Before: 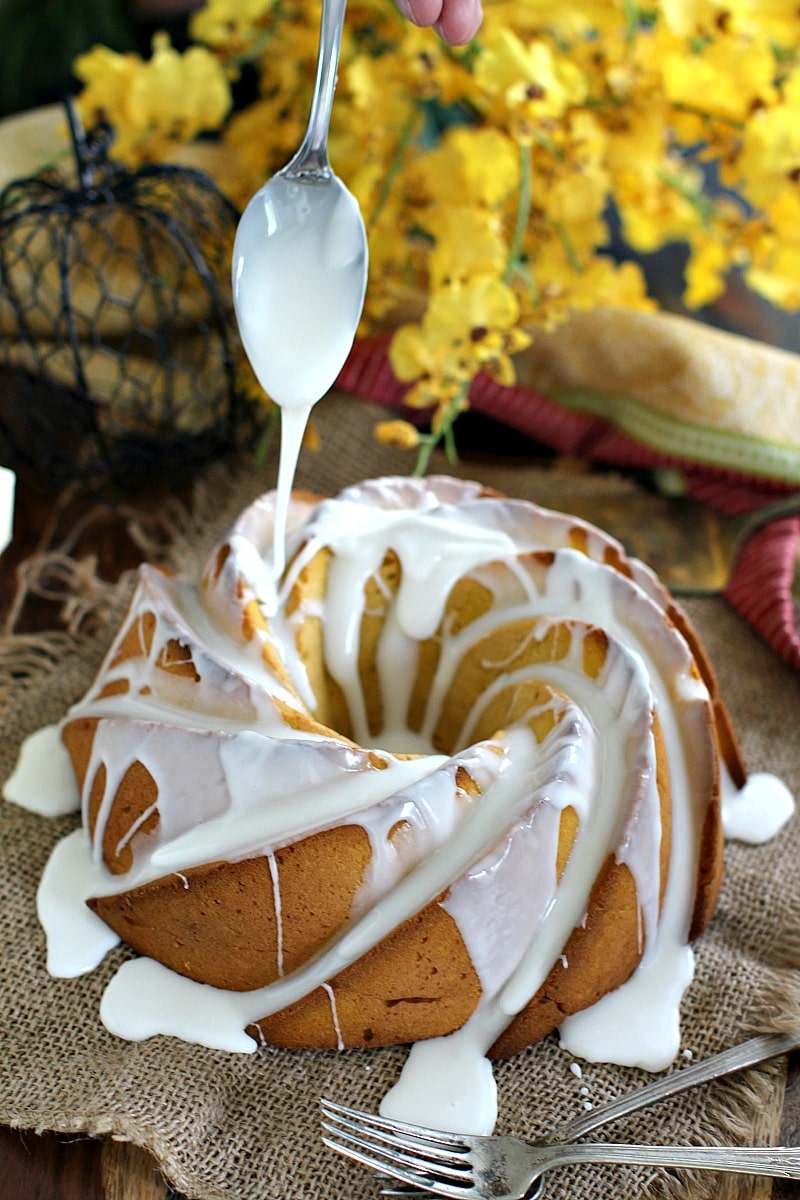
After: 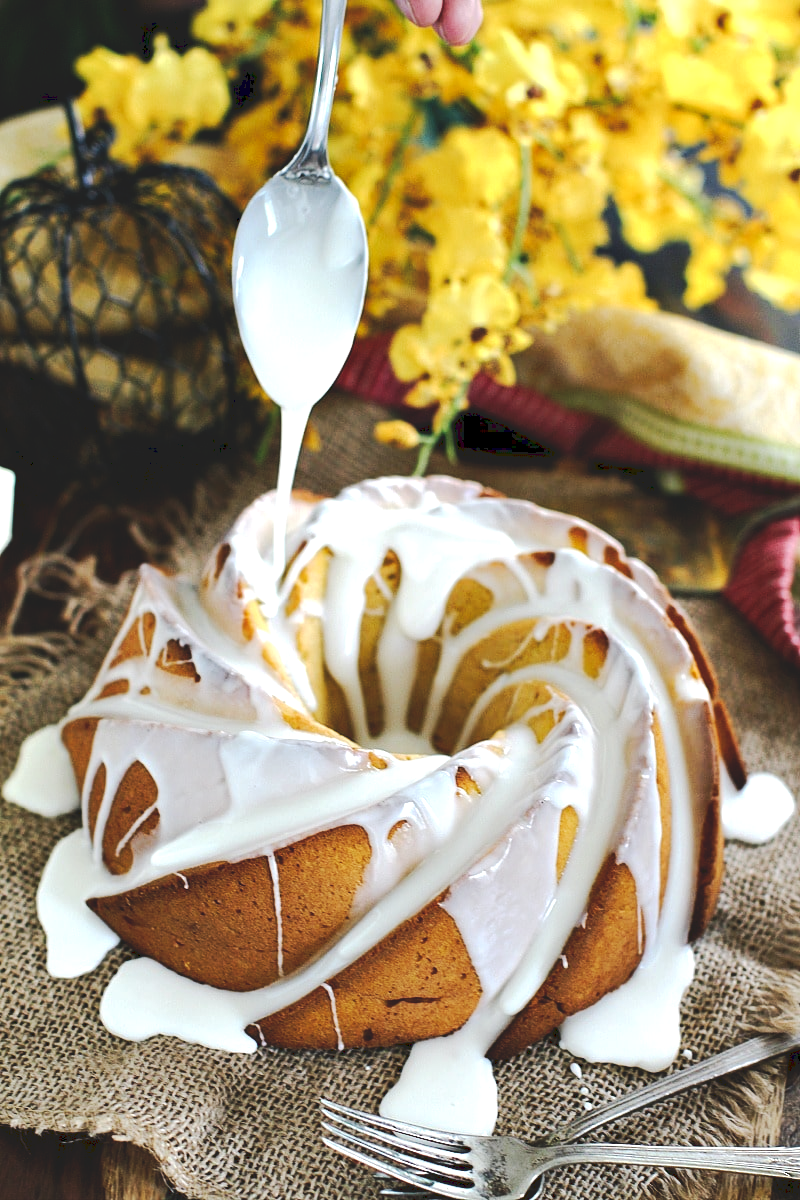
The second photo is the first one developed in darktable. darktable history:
tone curve: curves: ch0 [(0, 0) (0.003, 0.126) (0.011, 0.129) (0.025, 0.129) (0.044, 0.136) (0.069, 0.145) (0.1, 0.162) (0.136, 0.182) (0.177, 0.211) (0.224, 0.254) (0.277, 0.307) (0.335, 0.366) (0.399, 0.441) (0.468, 0.533) (0.543, 0.624) (0.623, 0.702) (0.709, 0.774) (0.801, 0.835) (0.898, 0.904) (1, 1)], preserve colors none
tone equalizer: -8 EV -0.417 EV, -7 EV -0.389 EV, -6 EV -0.333 EV, -5 EV -0.222 EV, -3 EV 0.222 EV, -2 EV 0.333 EV, -1 EV 0.389 EV, +0 EV 0.417 EV, edges refinement/feathering 500, mask exposure compensation -1.57 EV, preserve details no
